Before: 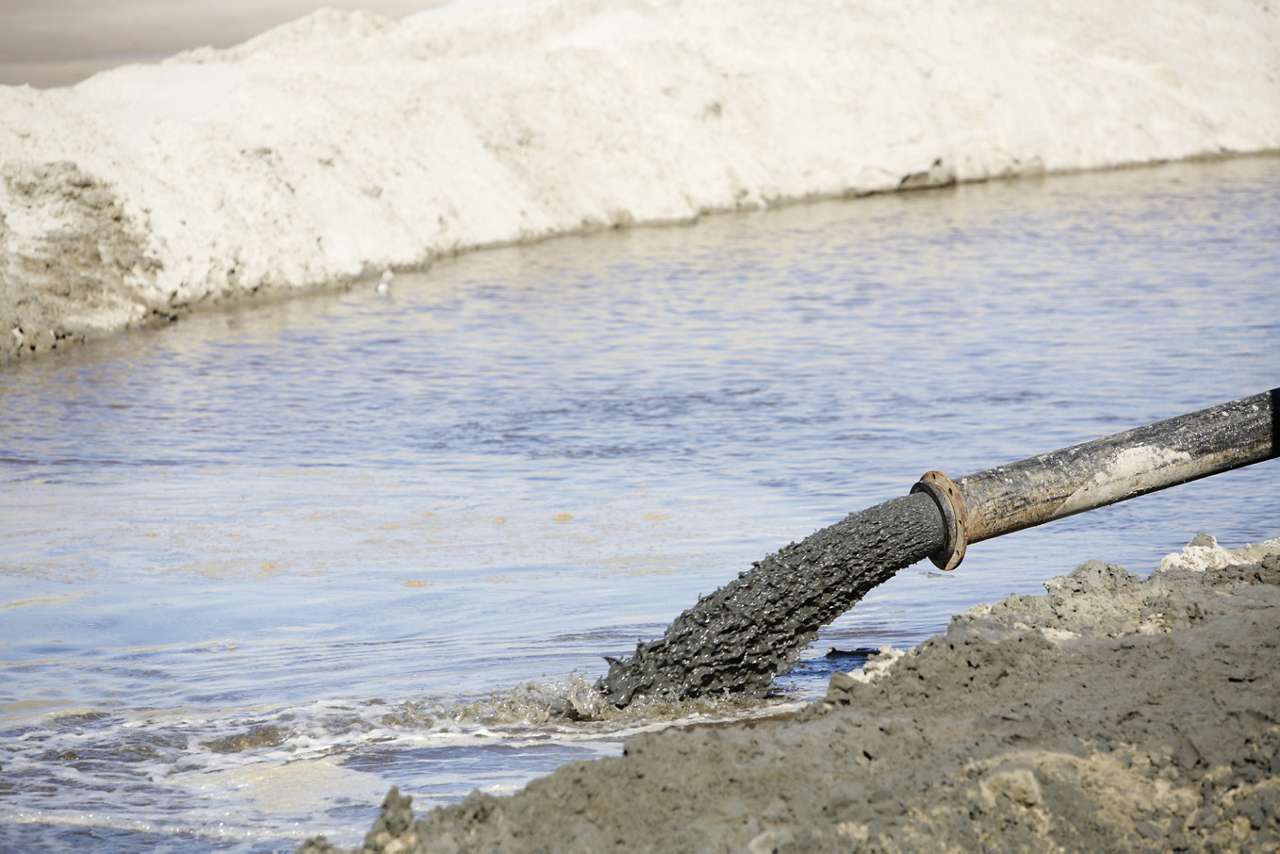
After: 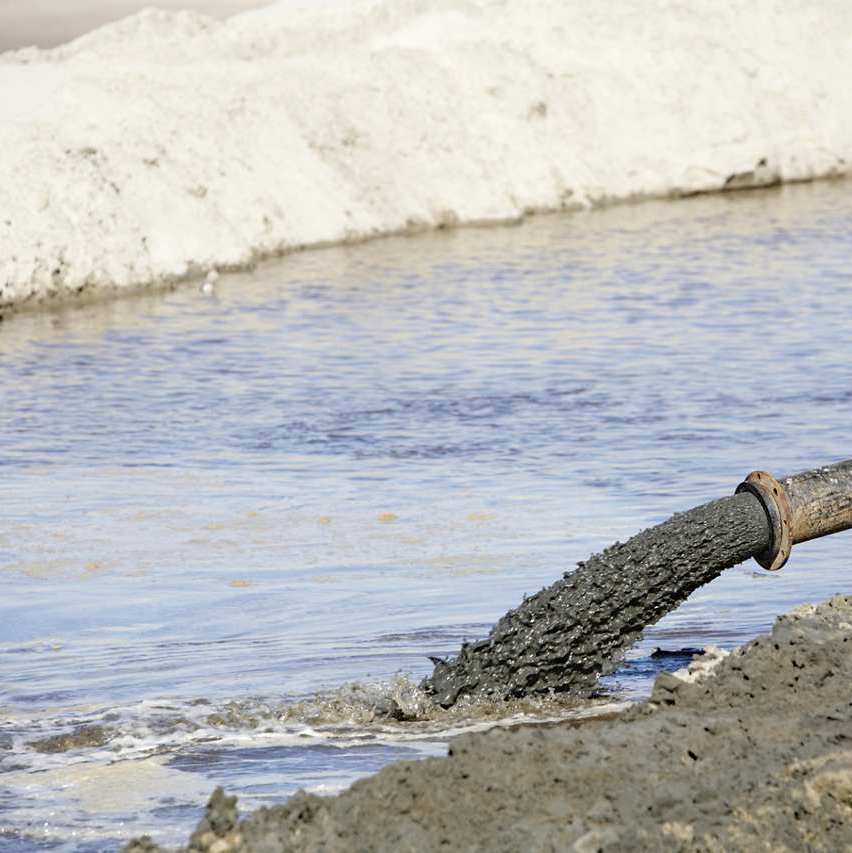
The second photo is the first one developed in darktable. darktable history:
crop and rotate: left 13.718%, right 19.664%
haze removal: compatibility mode true, adaptive false
